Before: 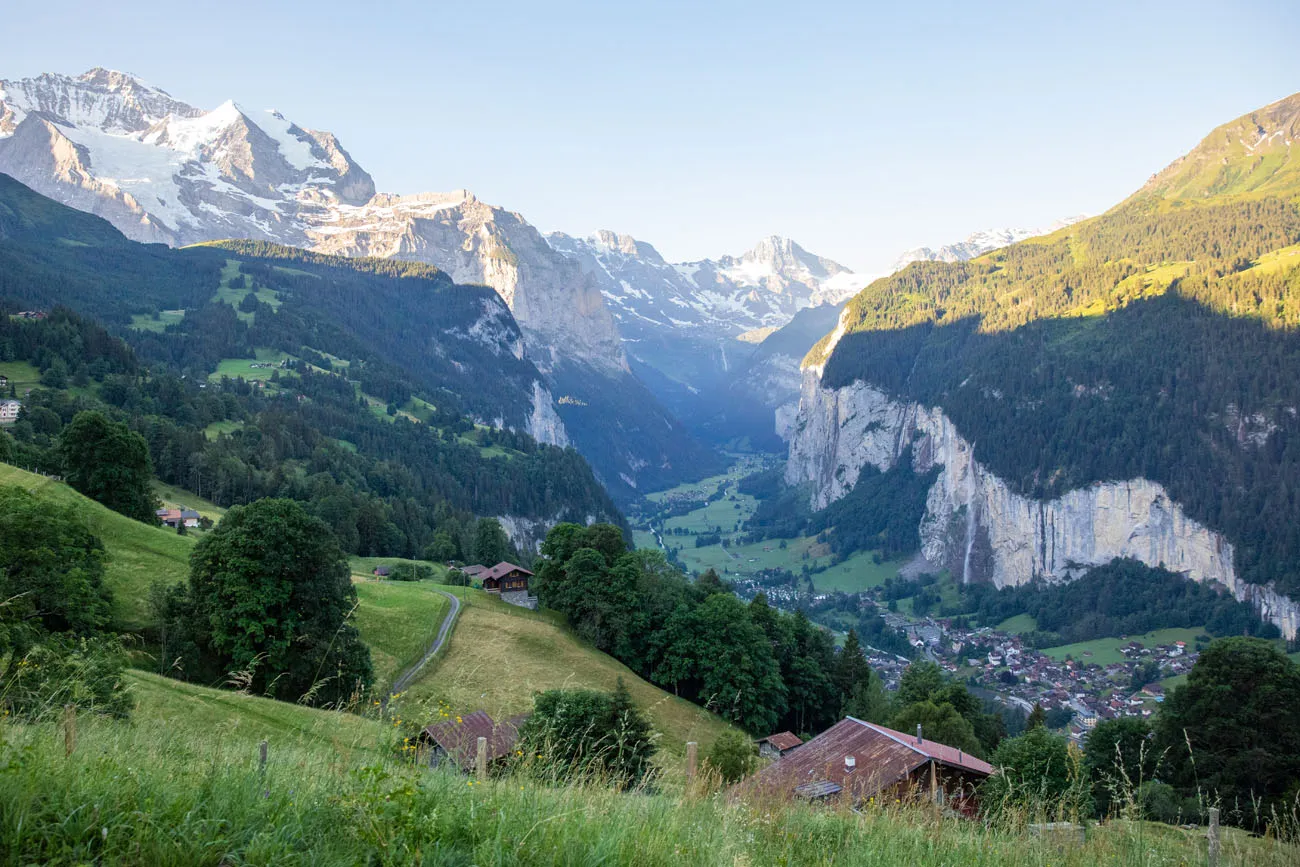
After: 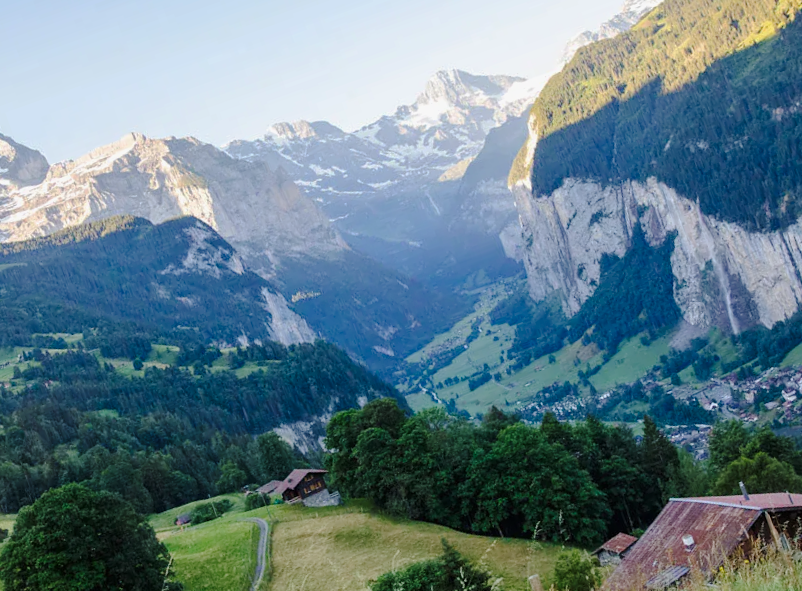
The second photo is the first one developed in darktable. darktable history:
crop and rotate: angle 19.76°, left 6.742%, right 3.823%, bottom 1.131%
tone curve: curves: ch0 [(0, 0.003) (0.211, 0.174) (0.482, 0.519) (0.843, 0.821) (0.992, 0.971)]; ch1 [(0, 0) (0.276, 0.206) (0.393, 0.364) (0.482, 0.477) (0.506, 0.5) (0.523, 0.523) (0.572, 0.592) (0.635, 0.665) (0.695, 0.759) (1, 1)]; ch2 [(0, 0) (0.438, 0.456) (0.498, 0.497) (0.536, 0.527) (0.562, 0.584) (0.619, 0.602) (0.698, 0.698) (1, 1)], preserve colors none
